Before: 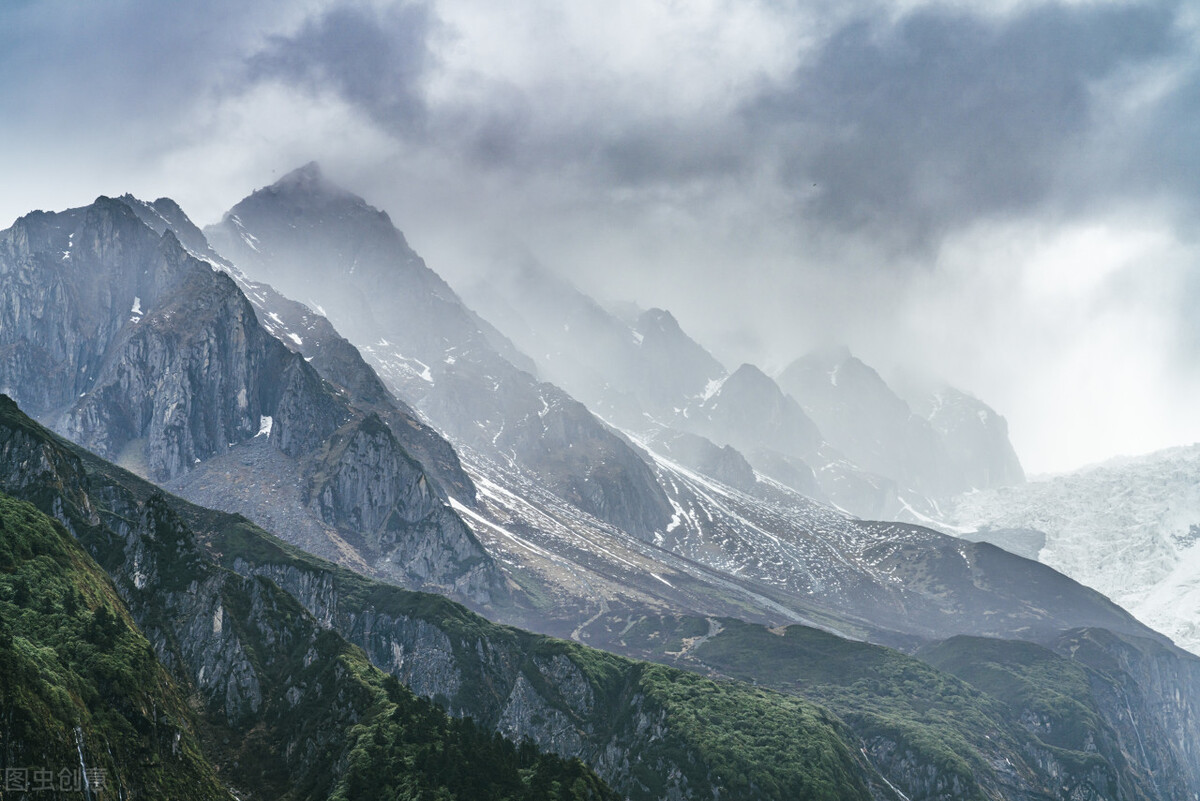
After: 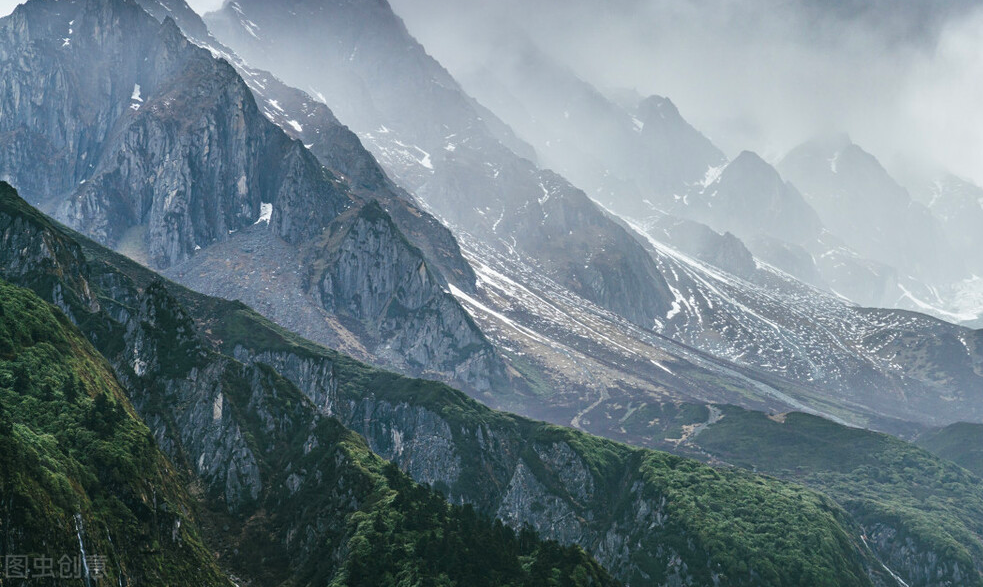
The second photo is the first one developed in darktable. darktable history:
crop: top 26.631%, right 18.039%
